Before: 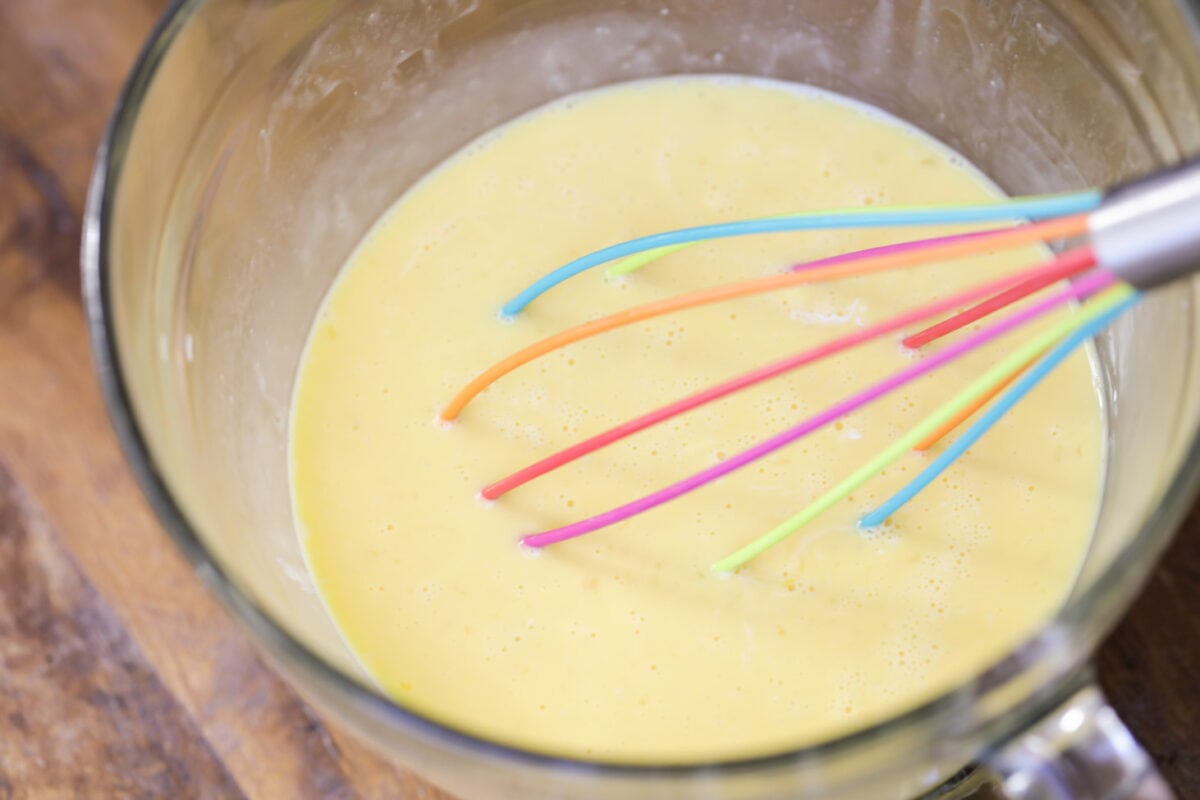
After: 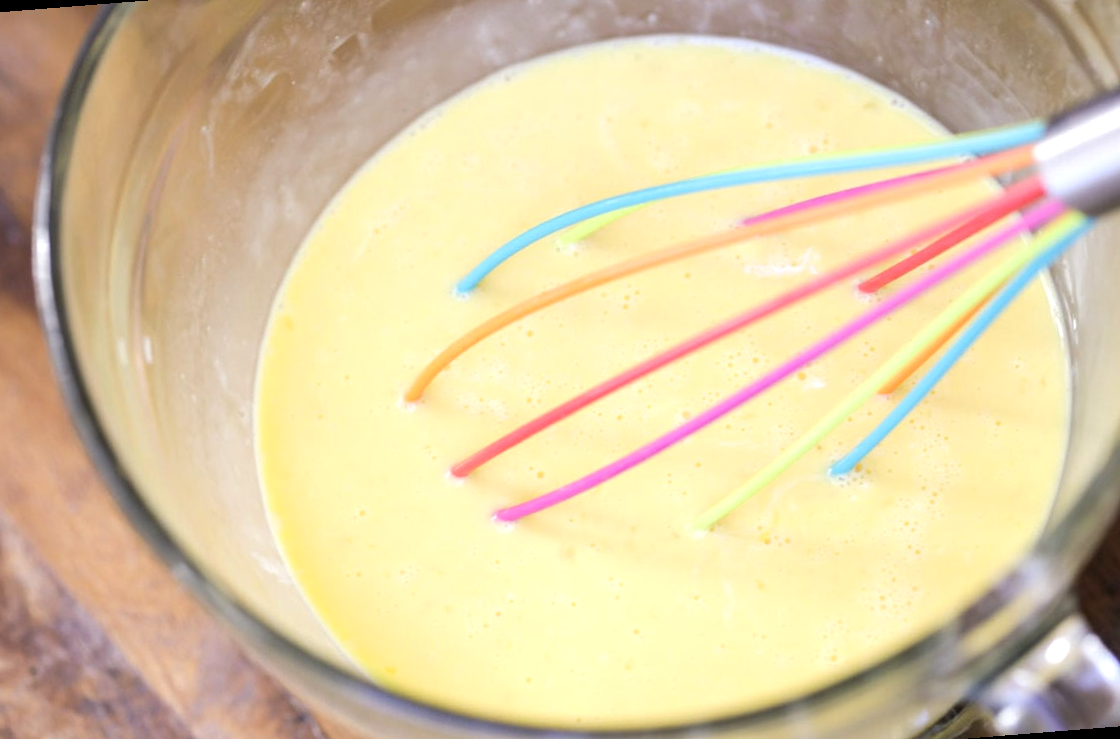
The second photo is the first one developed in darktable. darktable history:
exposure: exposure 0.3 EV, compensate highlight preservation false
rotate and perspective: rotation -4.57°, crop left 0.054, crop right 0.944, crop top 0.087, crop bottom 0.914
